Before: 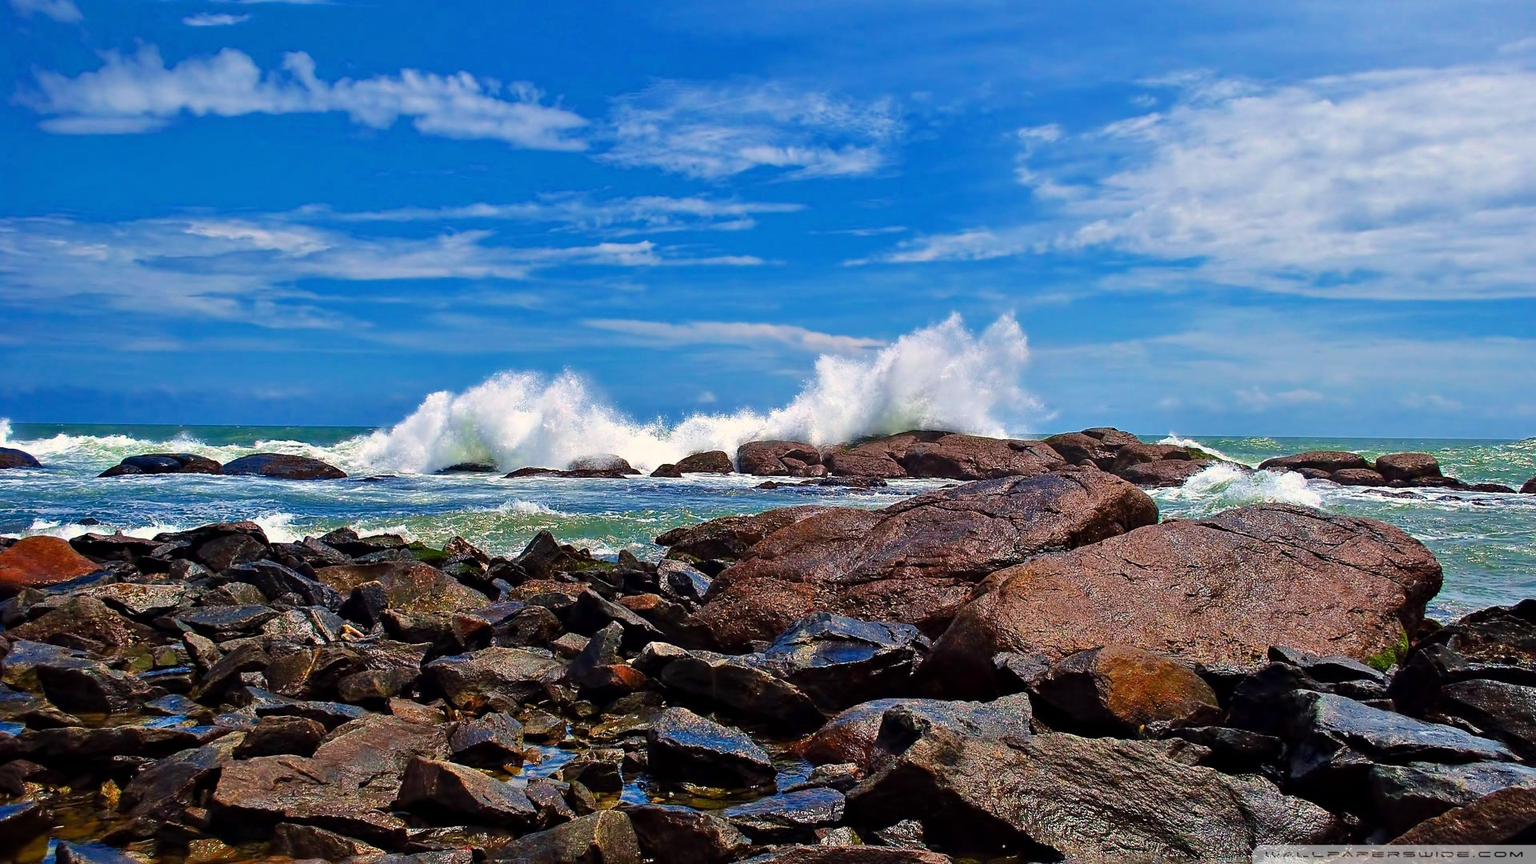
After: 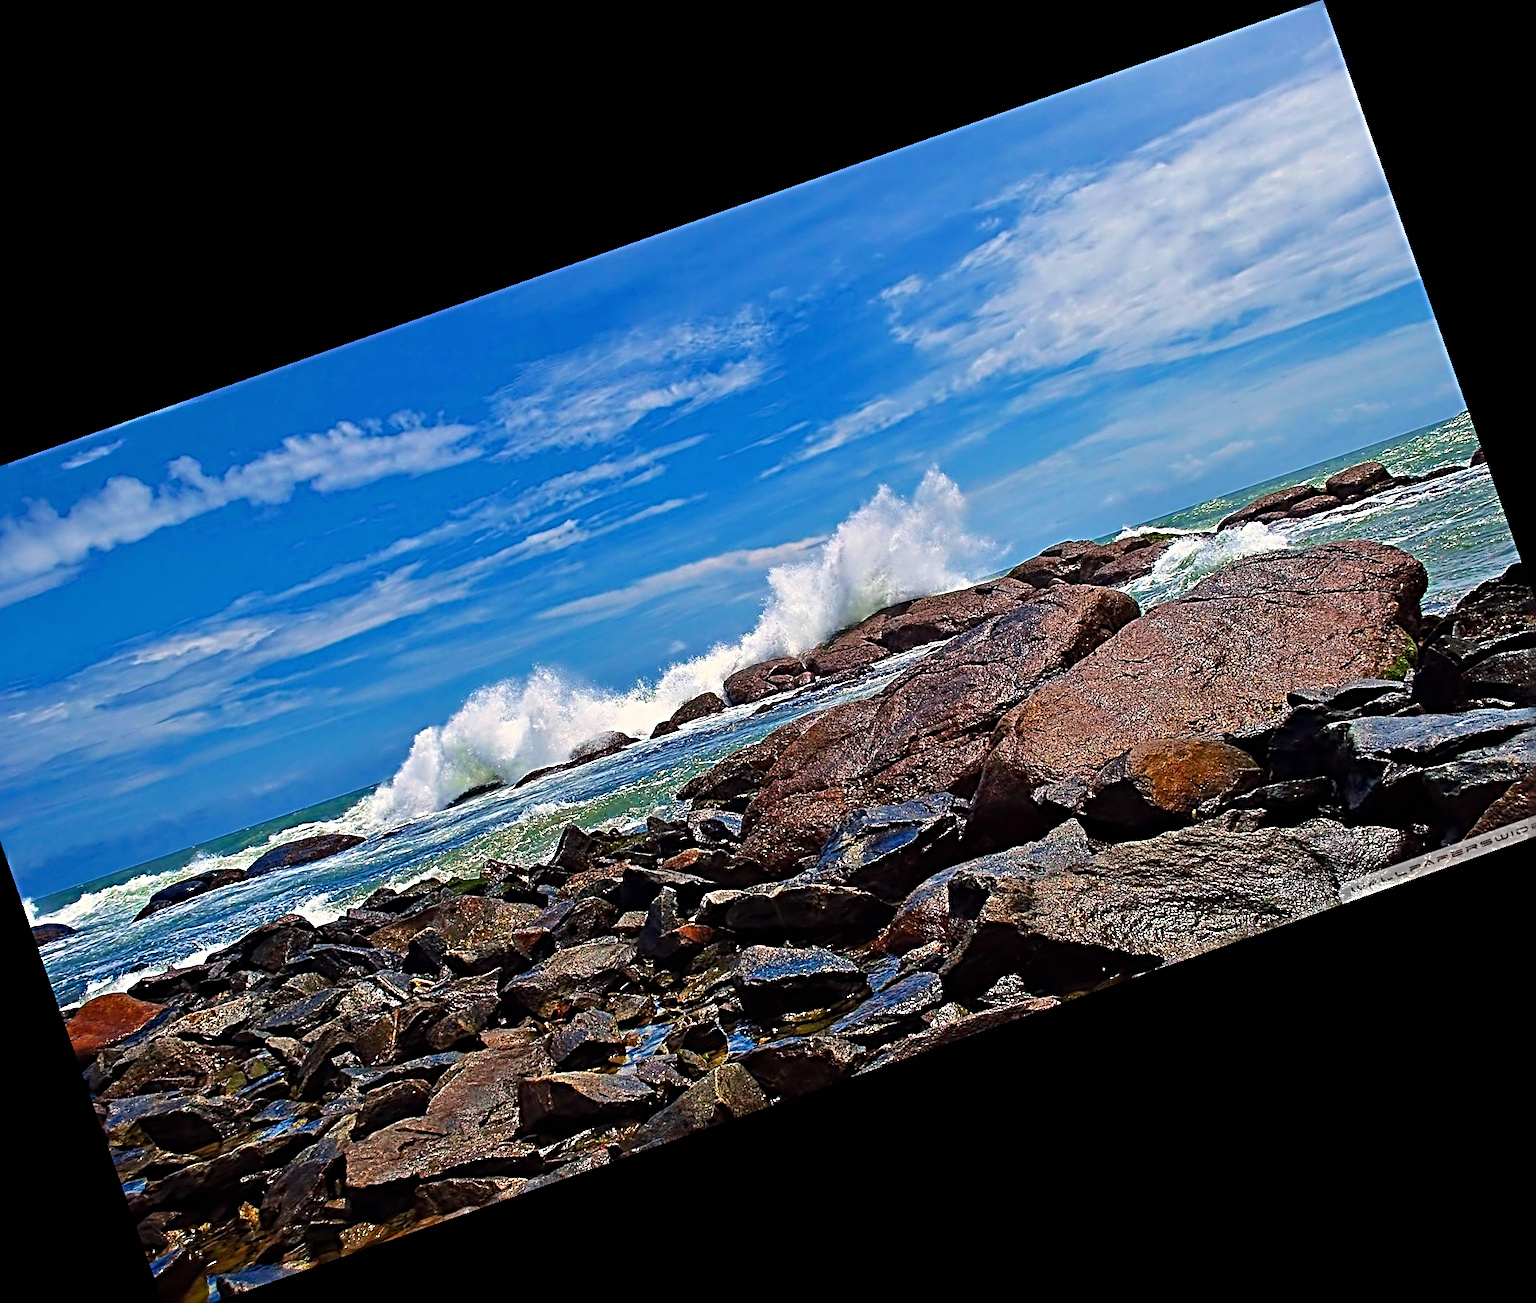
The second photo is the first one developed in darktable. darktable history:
crop and rotate: angle 19.43°, left 6.812%, right 4.125%, bottom 1.087%
exposure: black level correction 0, compensate exposure bias true, compensate highlight preservation false
sharpen: radius 3.69, amount 0.928
